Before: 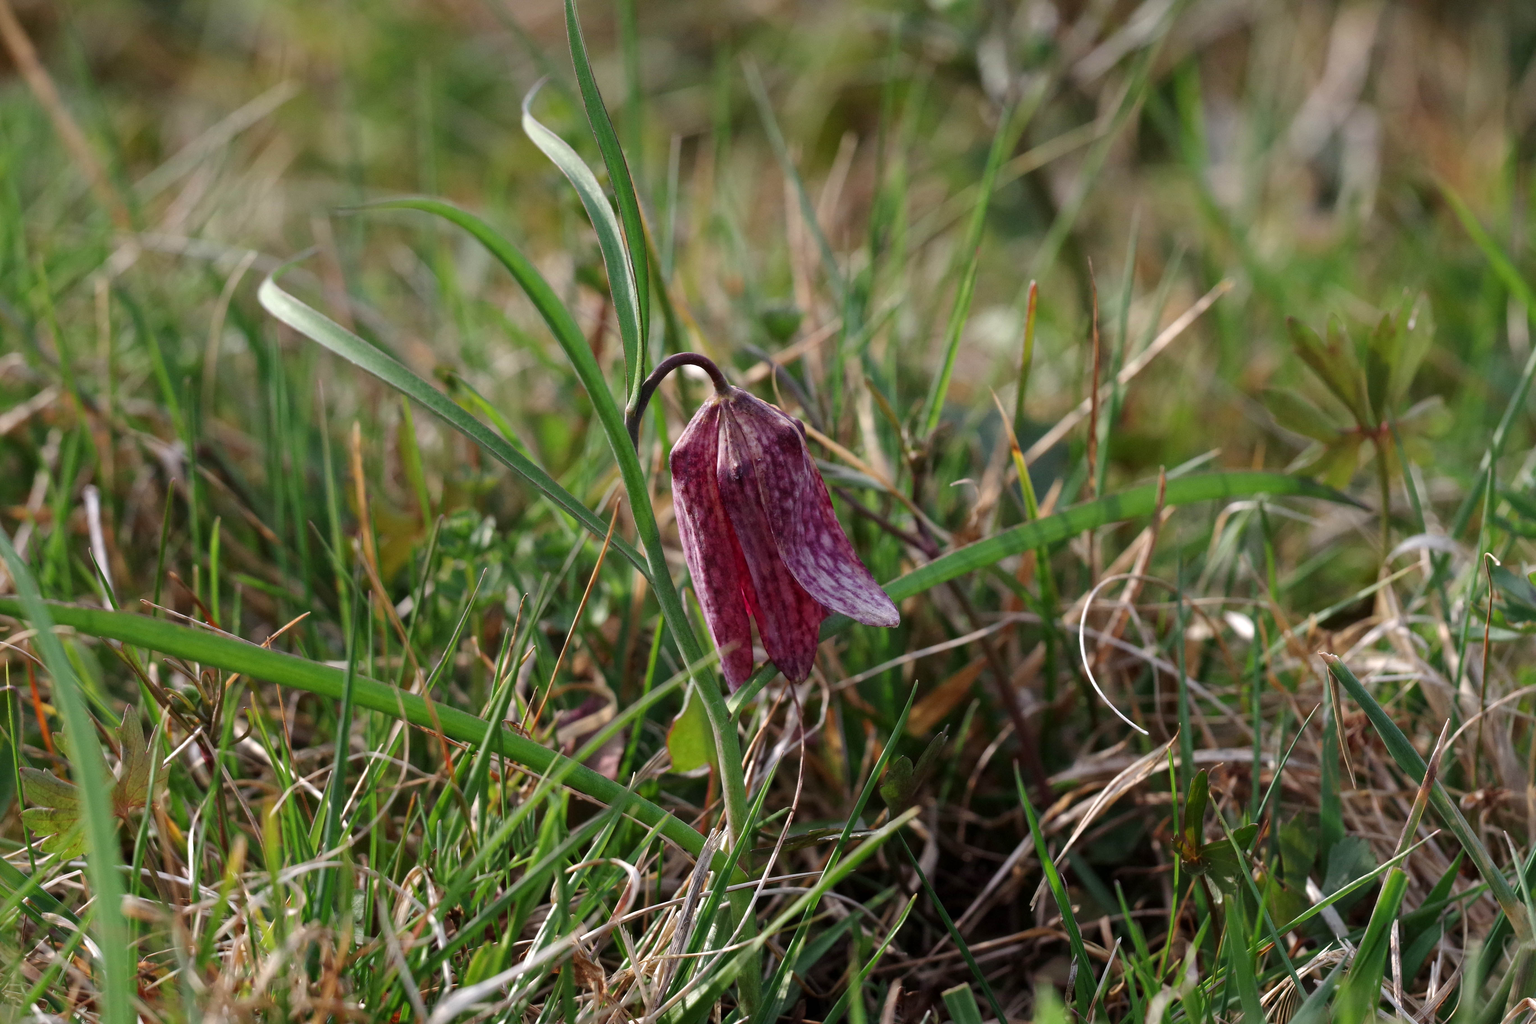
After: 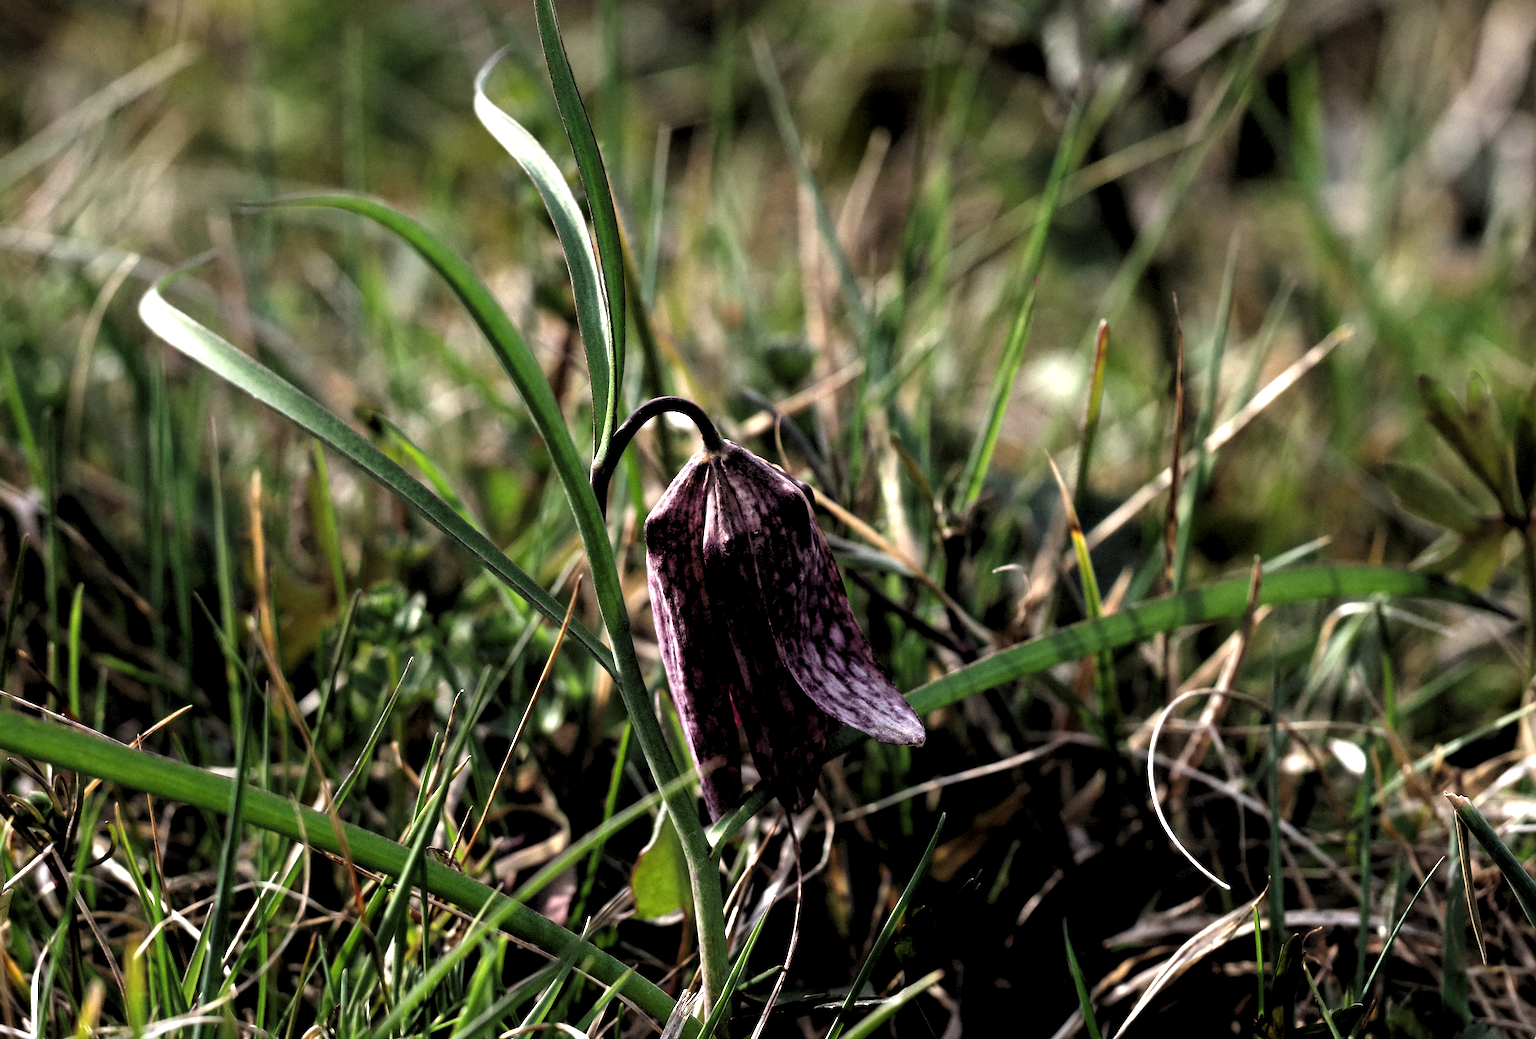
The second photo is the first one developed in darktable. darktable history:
rgb levels: levels [[0.034, 0.472, 0.904], [0, 0.5, 1], [0, 0.5, 1]]
crop and rotate: left 10.77%, top 5.1%, right 10.41%, bottom 16.76%
levels: levels [0.044, 0.475, 0.791]
rotate and perspective: rotation 1.72°, automatic cropping off
